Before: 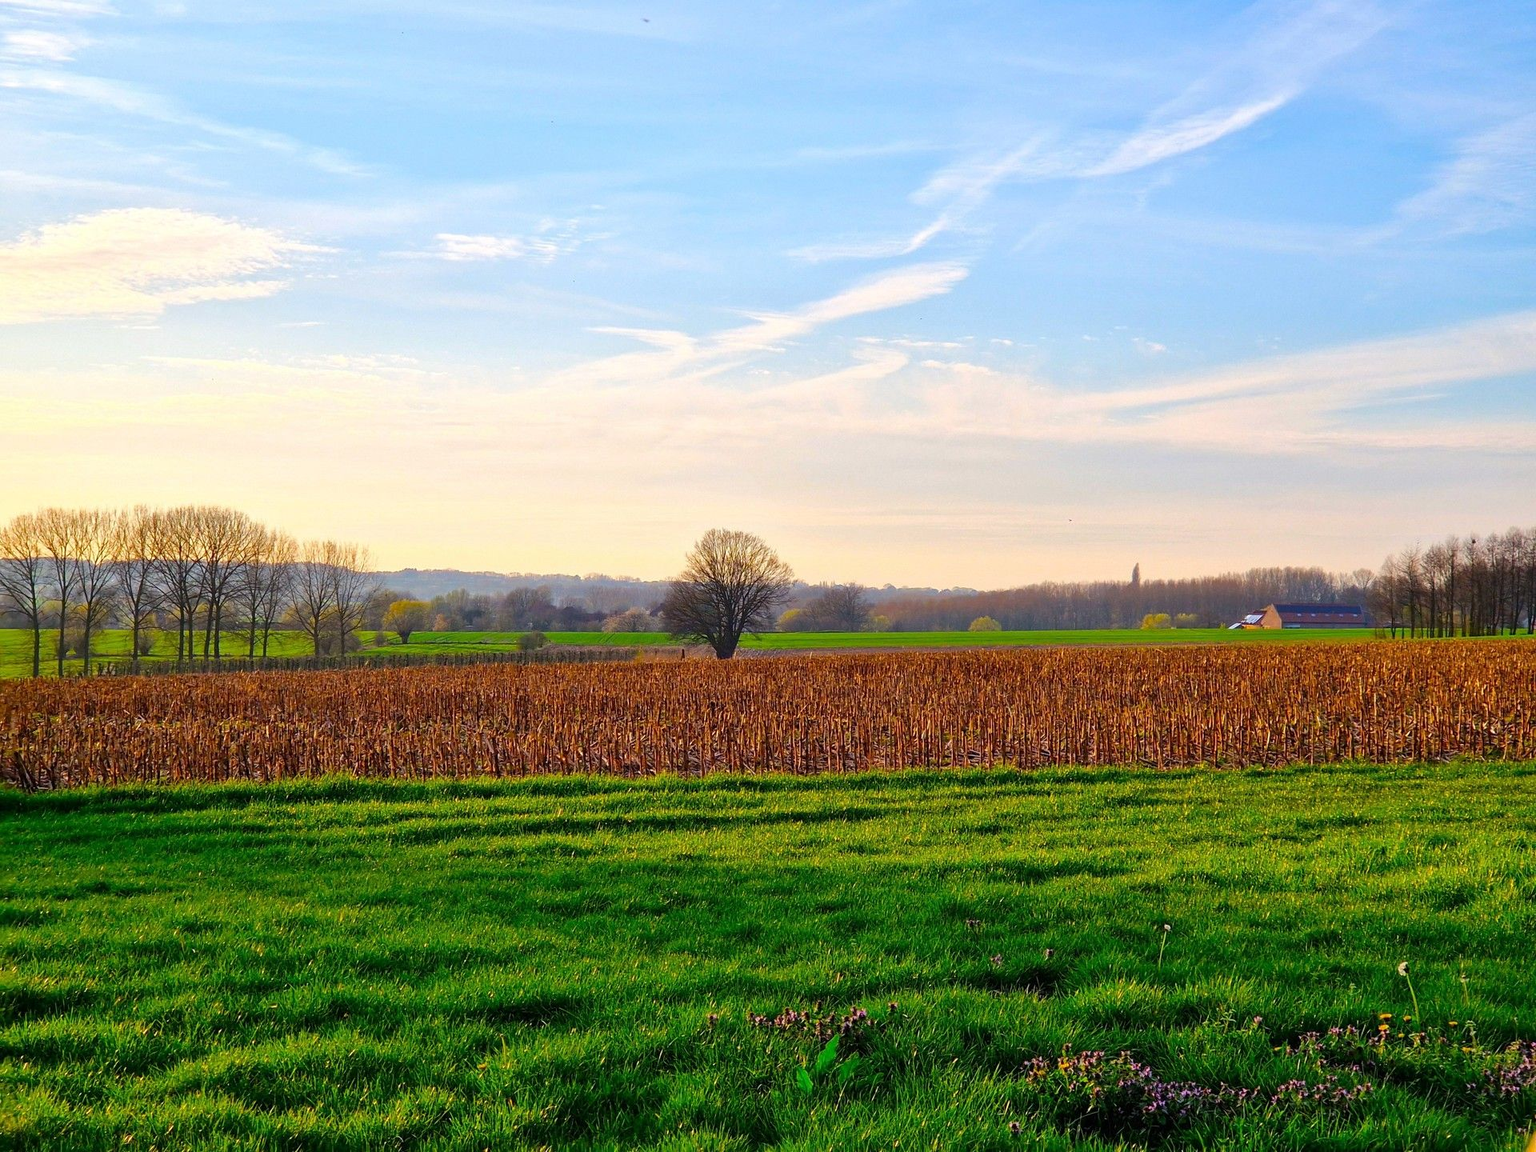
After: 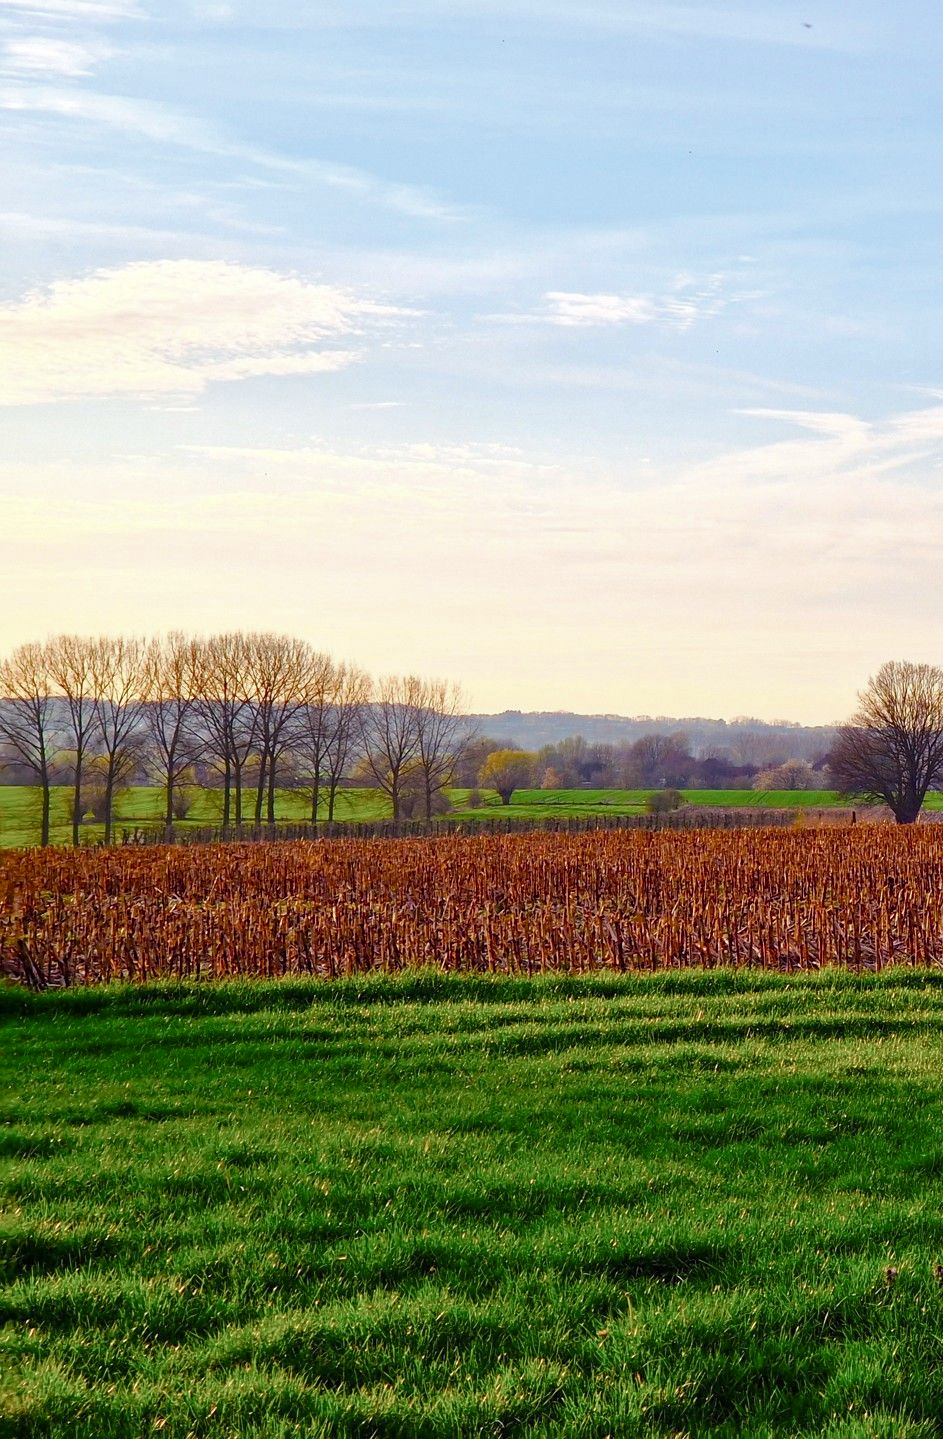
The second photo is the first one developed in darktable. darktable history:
color balance rgb: shadows lift › luminance 0.278%, shadows lift › chroma 6.719%, shadows lift › hue 301.05°, linear chroma grading › global chroma -15.759%, perceptual saturation grading › global saturation 25.448%, perceptual saturation grading › highlights -50.599%, perceptual saturation grading › shadows 30.573%
crop and rotate: left 0.016%, top 0%, right 50.866%
